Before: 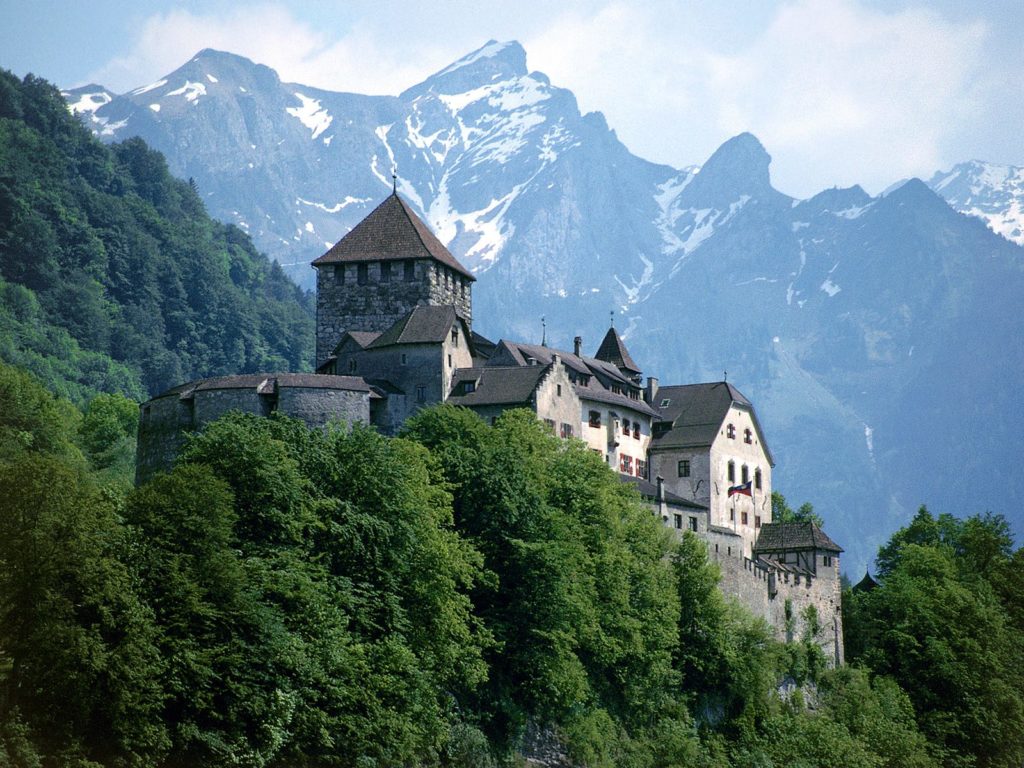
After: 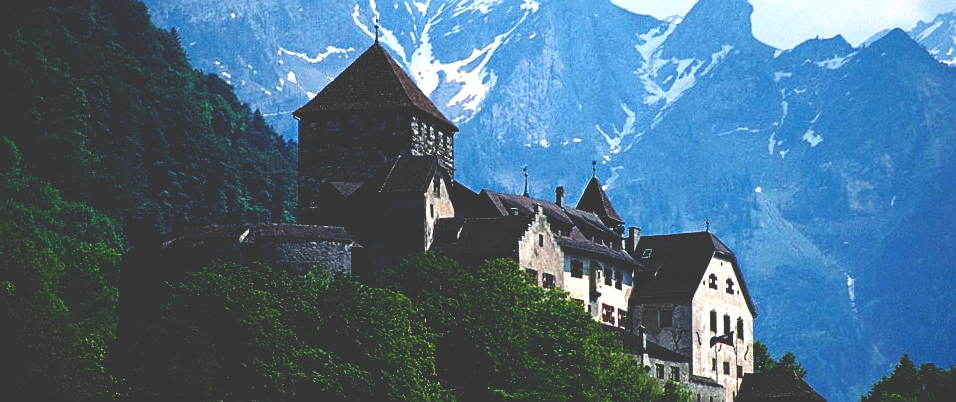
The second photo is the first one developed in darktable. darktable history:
sharpen: on, module defaults
exposure: black level correction 0.002, exposure -0.096 EV, compensate highlight preservation false
base curve: curves: ch0 [(0, 0.036) (0.083, 0.04) (0.804, 1)], preserve colors none
crop: left 1.789%, top 19.646%, right 4.842%, bottom 27.925%
